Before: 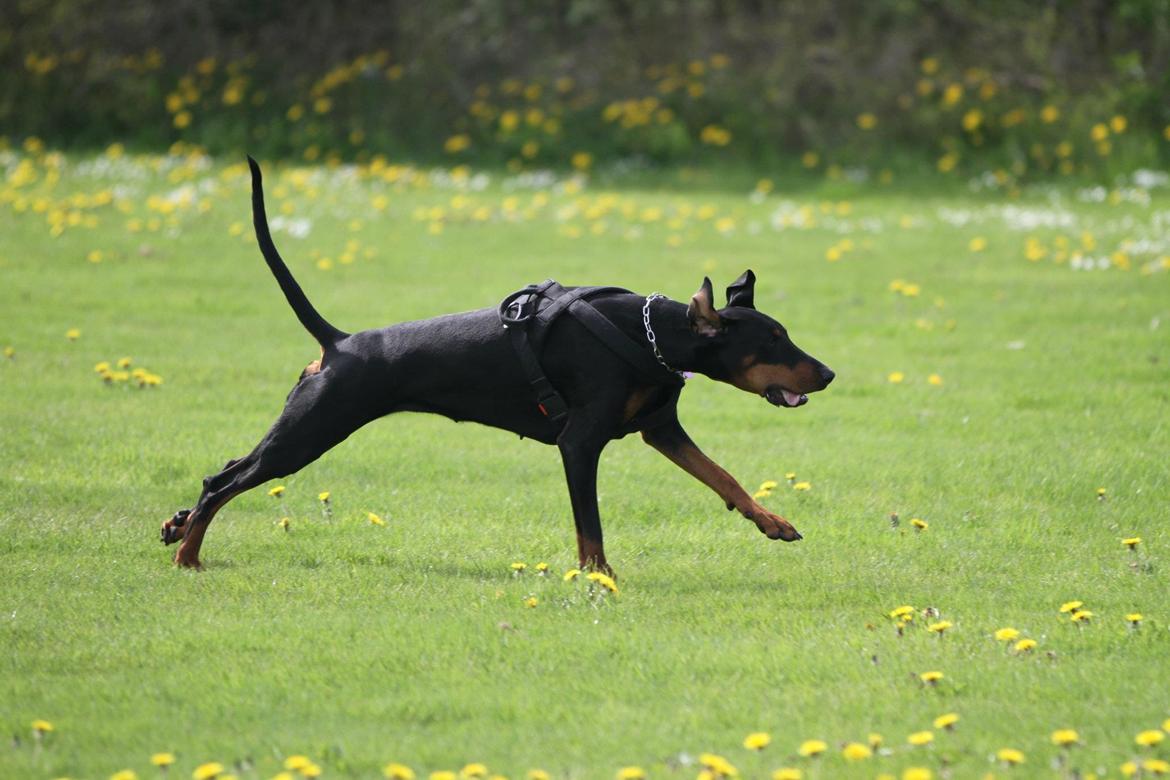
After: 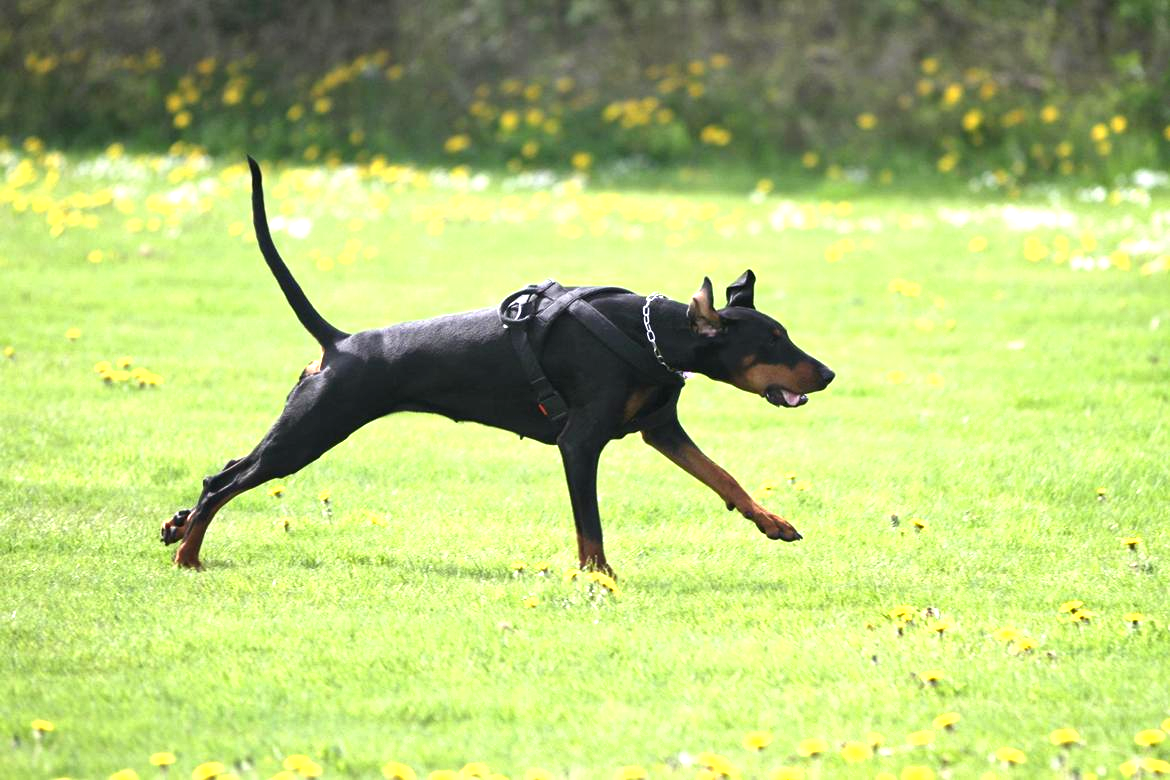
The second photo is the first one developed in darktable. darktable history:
shadows and highlights: shadows 37.14, highlights -27.45, soften with gaussian
exposure: black level correction 0, exposure 1.105 EV, compensate highlight preservation false
contrast equalizer: y [[0.528 ×6], [0.514 ×6], [0.362 ×6], [0 ×6], [0 ×6]], mix 0.302
